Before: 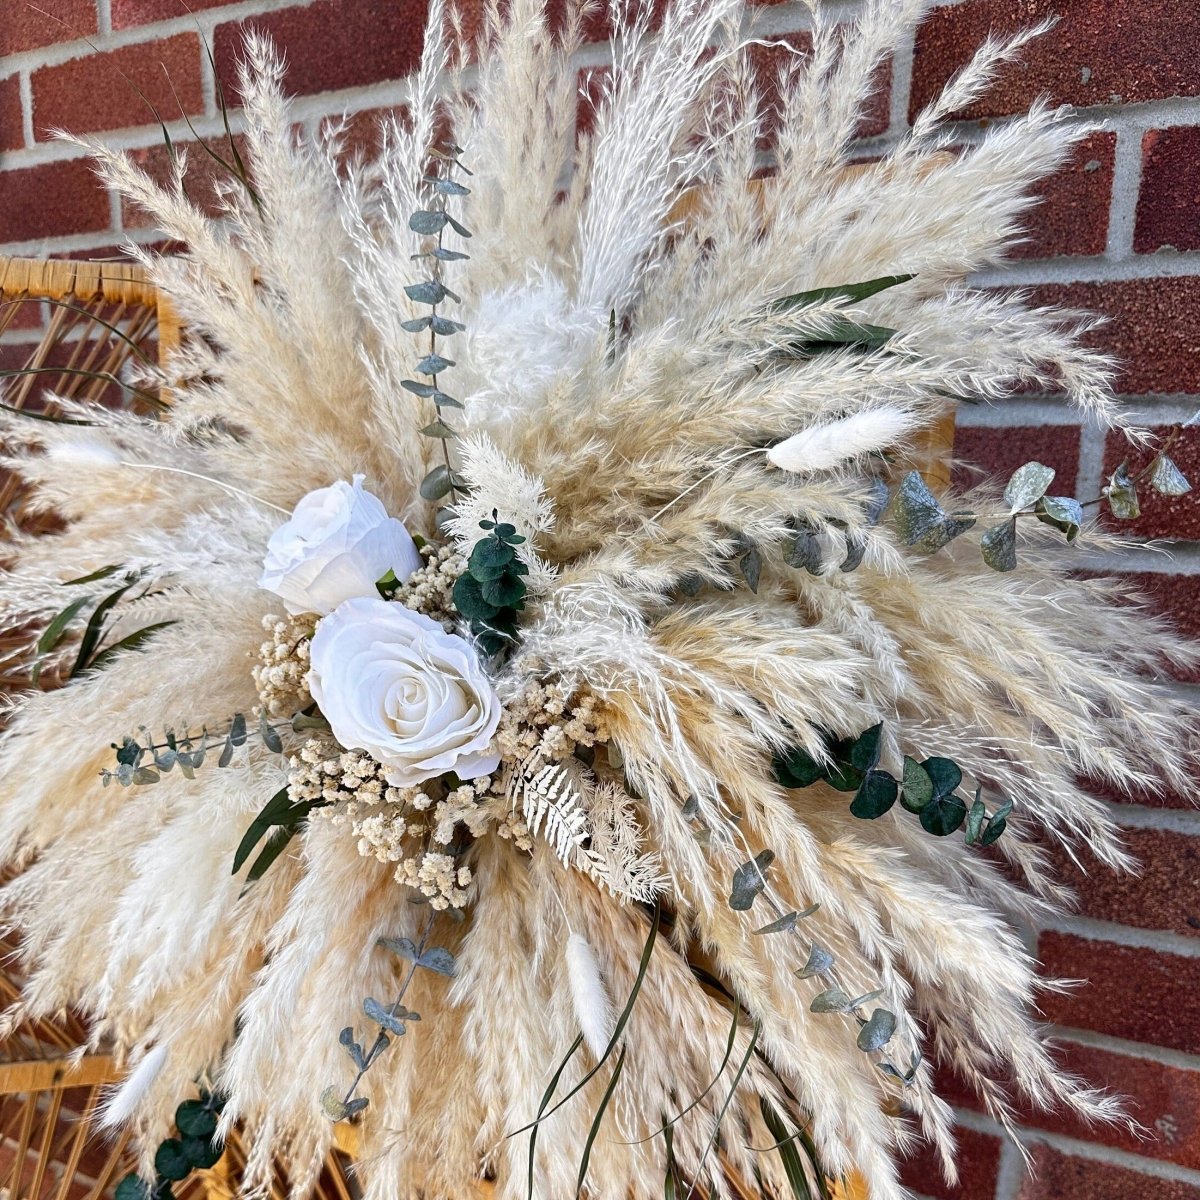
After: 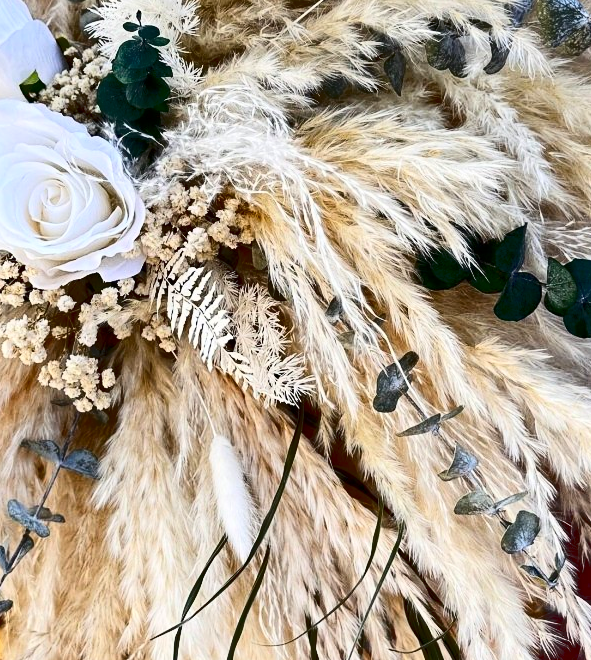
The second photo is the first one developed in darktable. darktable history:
crop: left 29.701%, top 41.517%, right 20.99%, bottom 3.475%
shadows and highlights: shadows 62.16, white point adjustment 0.319, highlights -34.09, compress 84.22%
contrast brightness saturation: contrast 0.312, brightness -0.079, saturation 0.167
